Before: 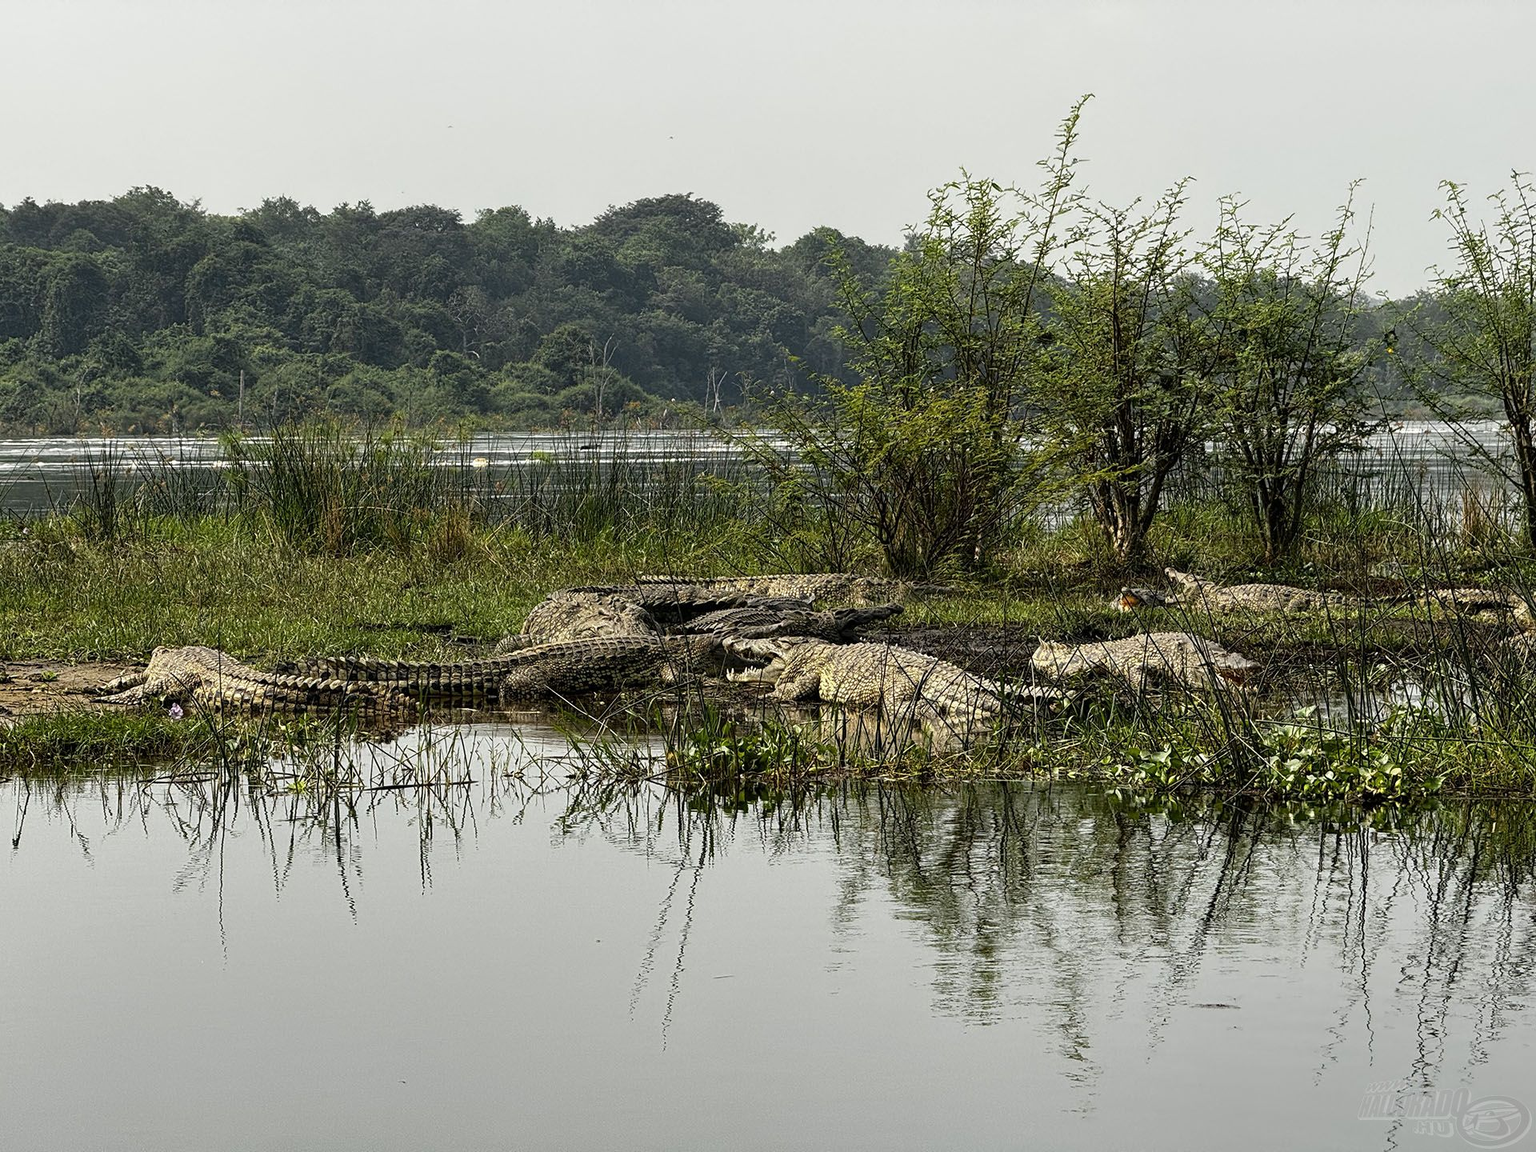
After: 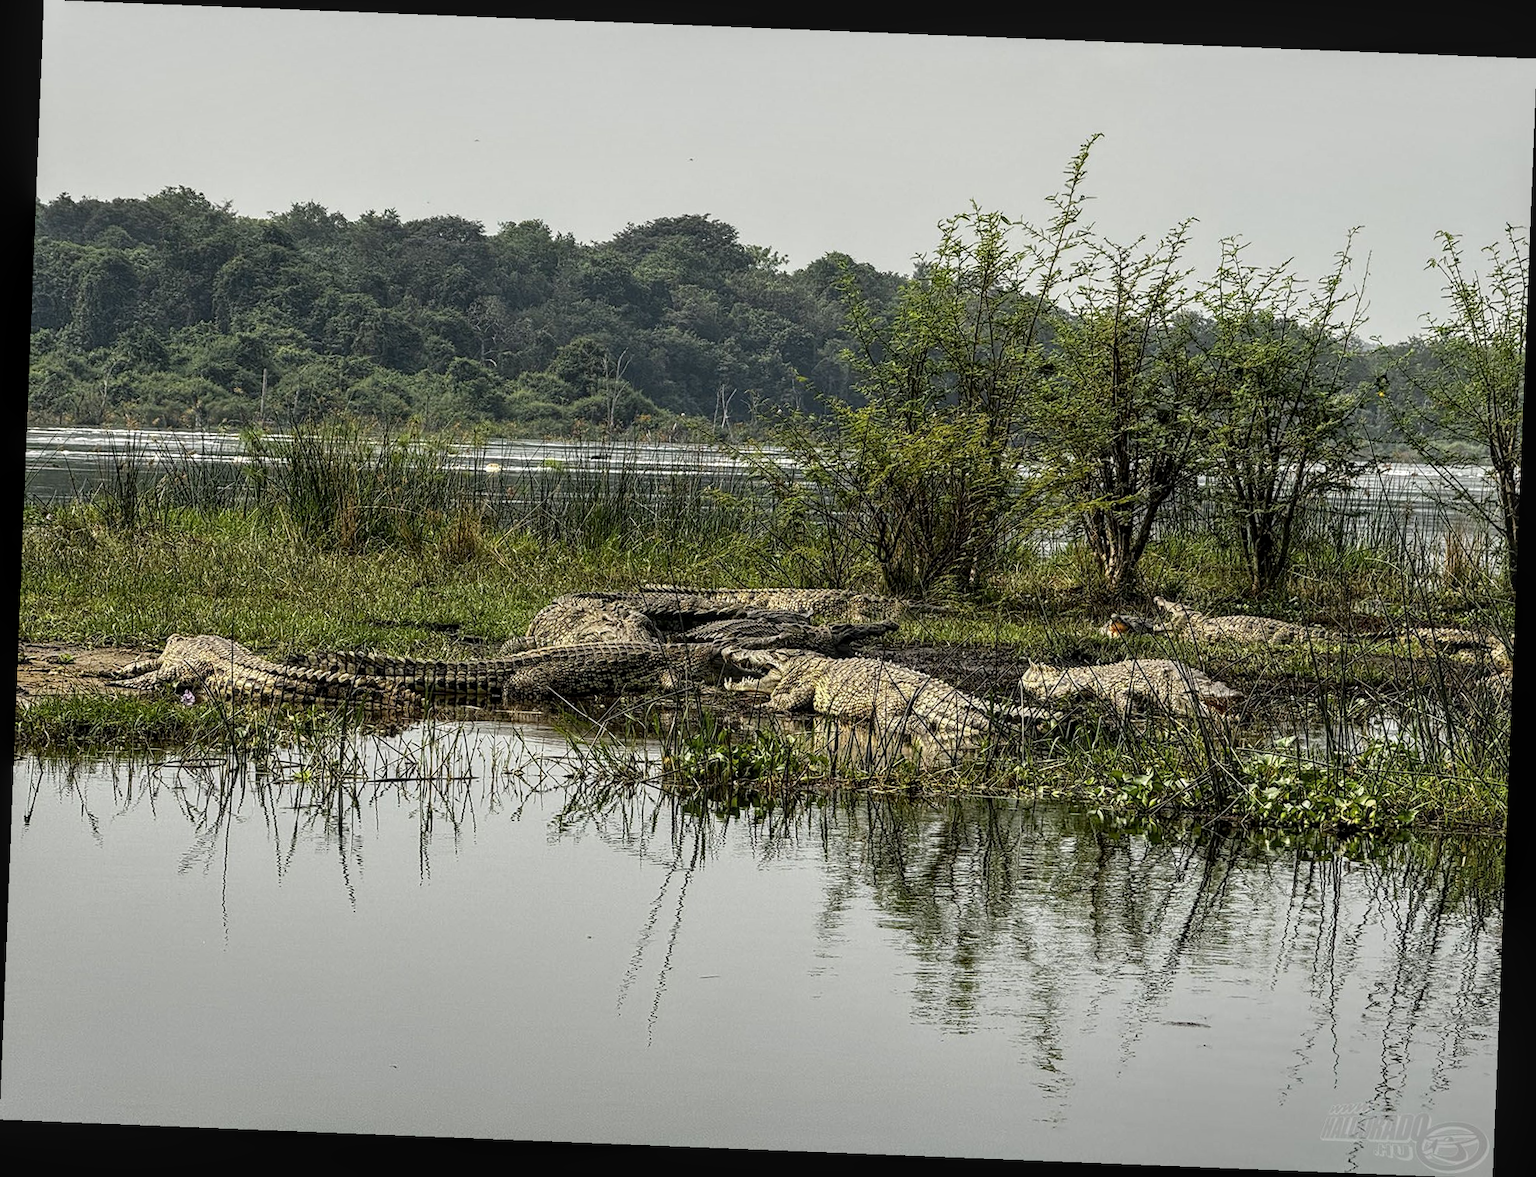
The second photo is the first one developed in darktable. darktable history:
local contrast: on, module defaults
rotate and perspective: rotation 2.27°, automatic cropping off
